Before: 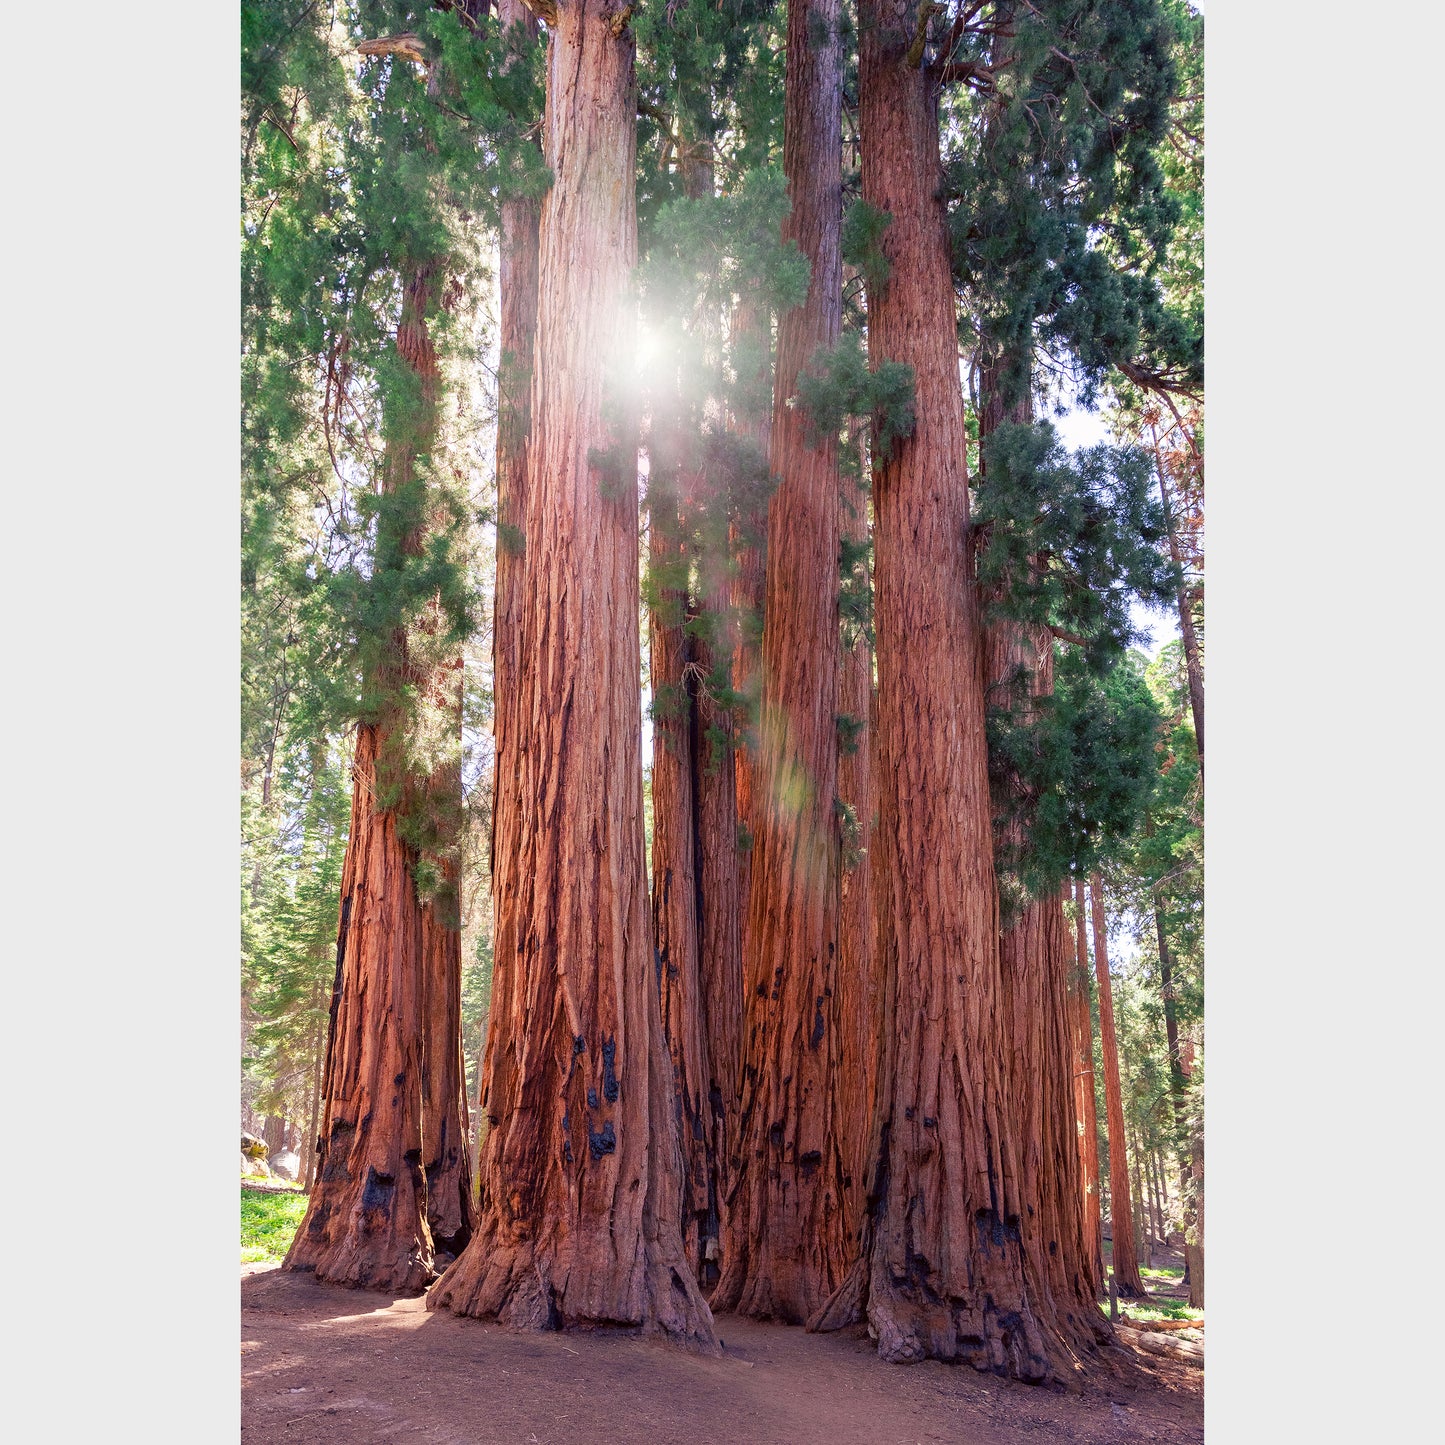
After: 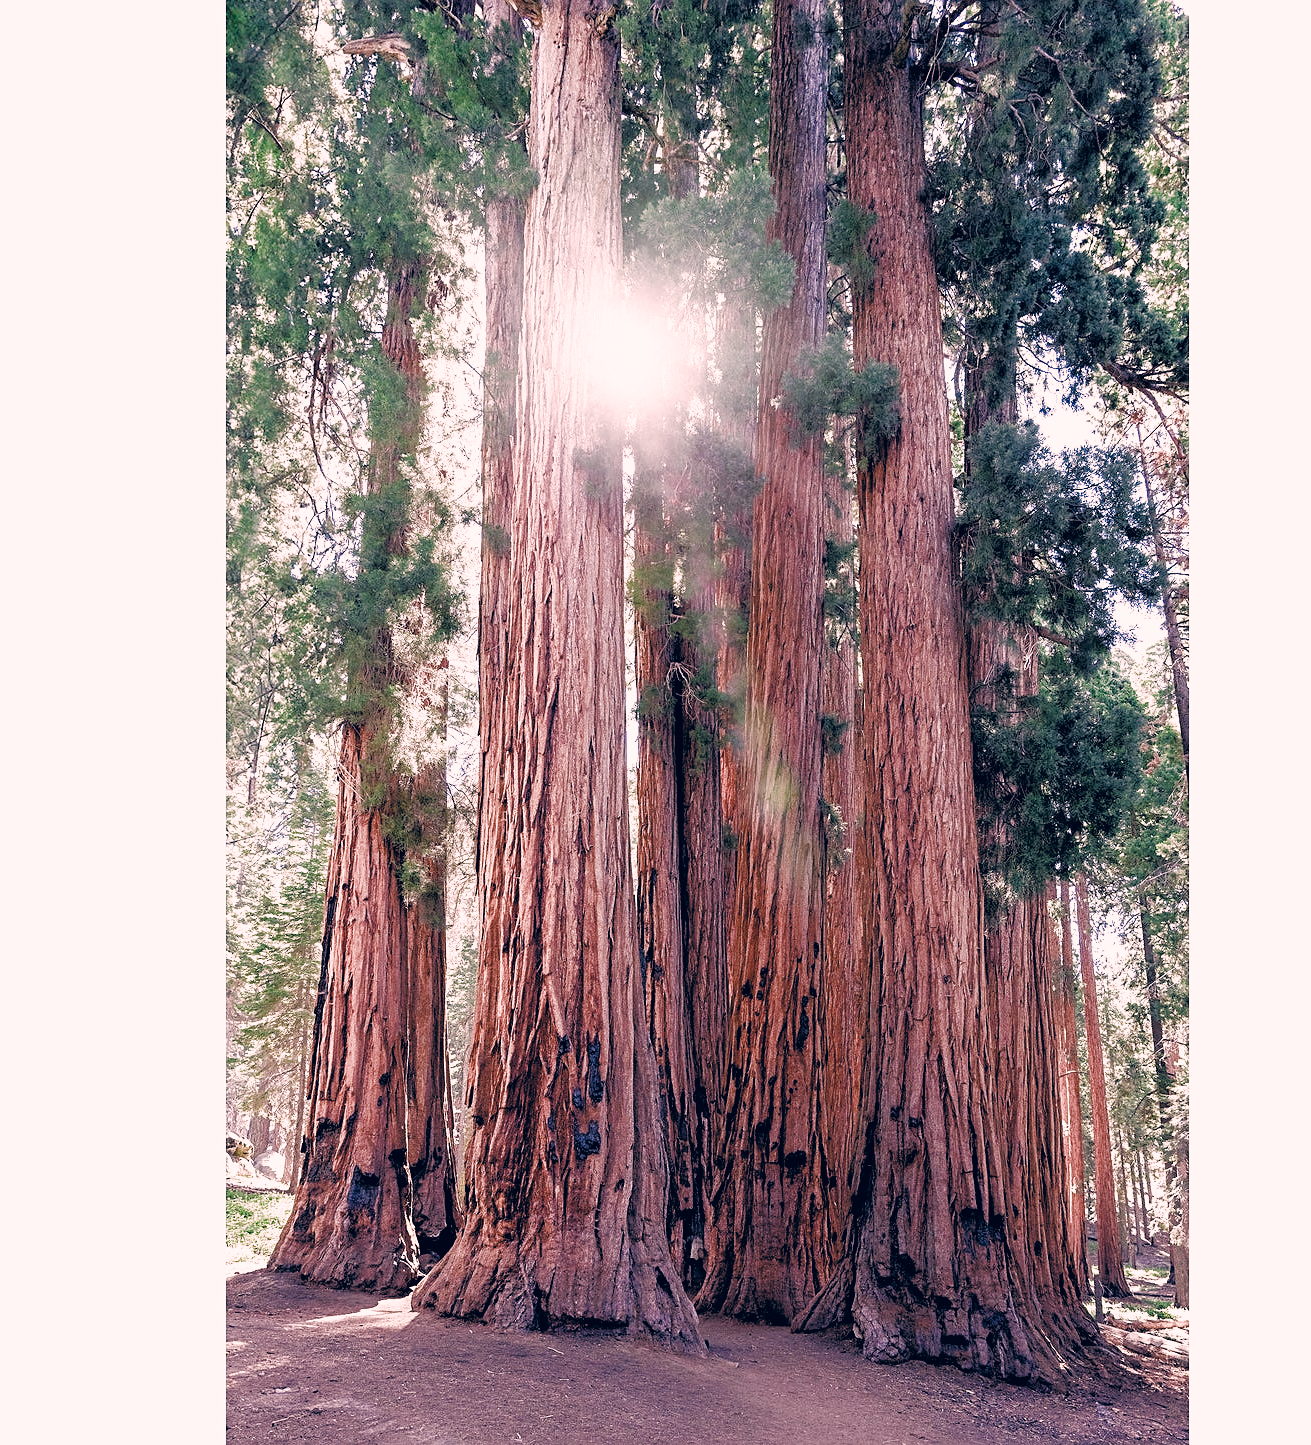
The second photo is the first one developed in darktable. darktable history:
filmic rgb: black relative exposure -3.95 EV, white relative exposure 3.14 EV, hardness 2.87, preserve chrominance RGB euclidean norm (legacy), color science v4 (2020)
color correction: highlights a* 14.01, highlights b* 5.99, shadows a* -5.83, shadows b* -15.44, saturation 0.861
crop and rotate: left 1.053%, right 8.194%
sharpen: on, module defaults
color balance rgb: linear chroma grading › global chroma 15.27%, perceptual saturation grading › global saturation 0.148%, perceptual brilliance grading › mid-tones 9.645%, perceptual brilliance grading › shadows 14.893%, global vibrance -24.362%
